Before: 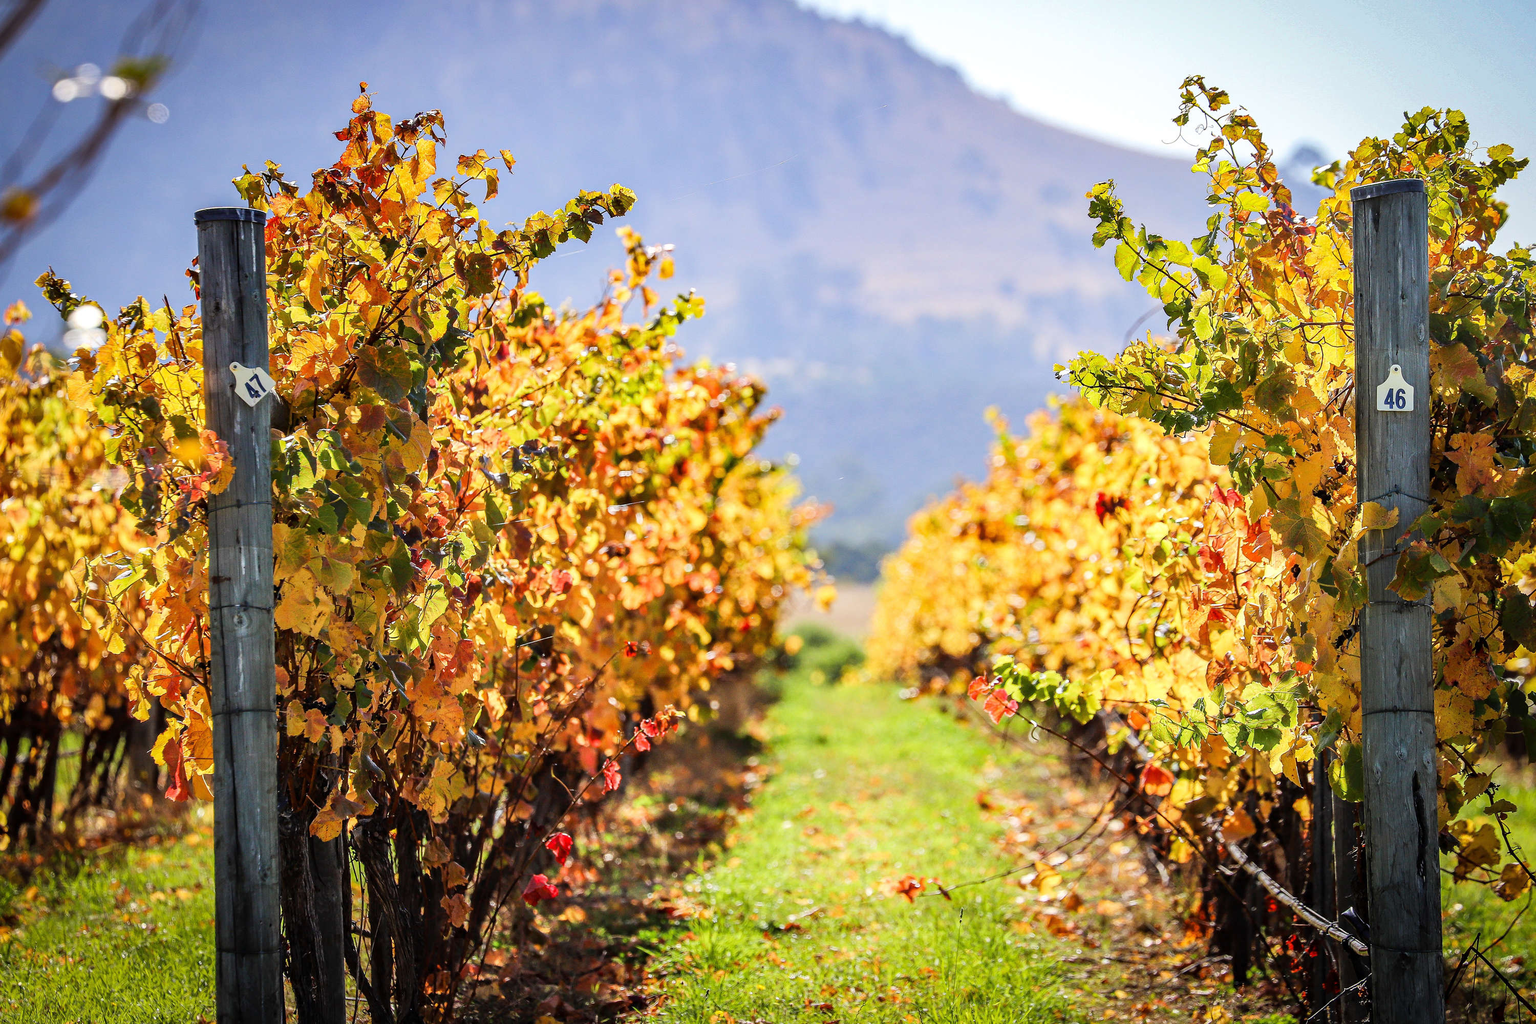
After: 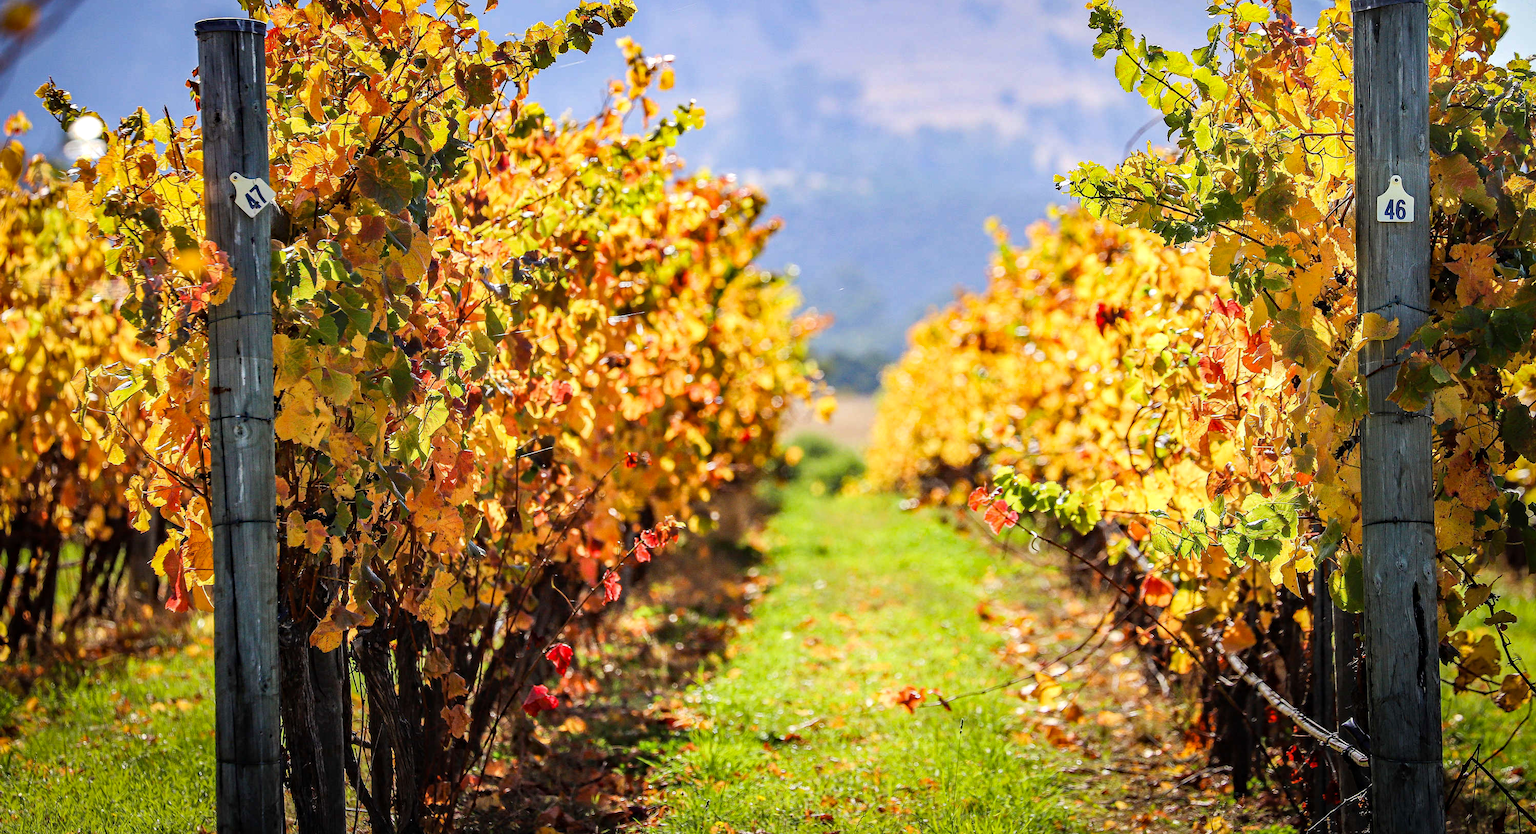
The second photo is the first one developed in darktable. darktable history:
crop and rotate: top 18.507%
exposure: compensate highlight preservation false
haze removal: strength 0.29, distance 0.25, compatibility mode true, adaptive false
